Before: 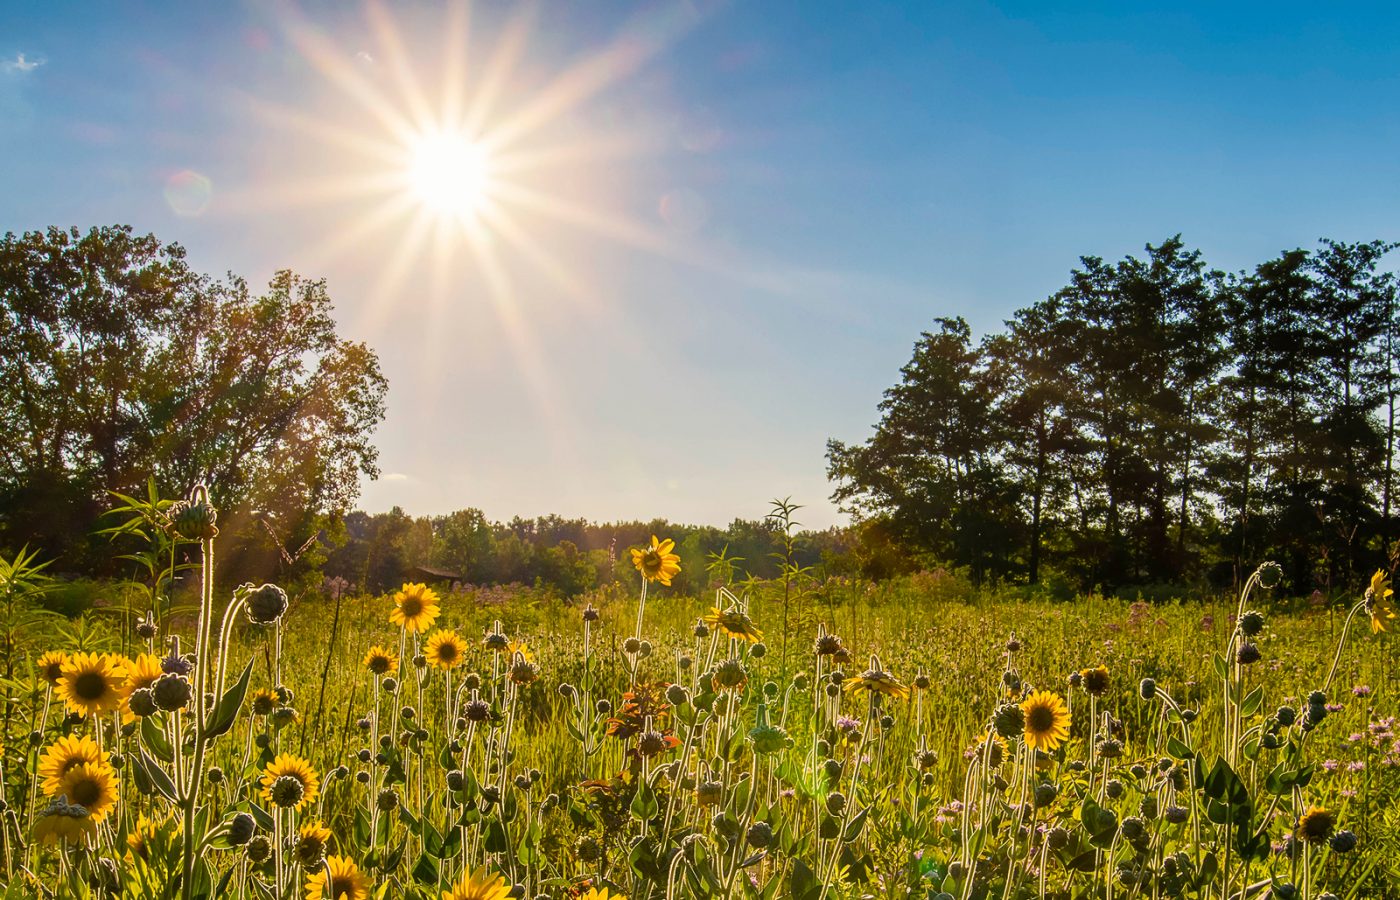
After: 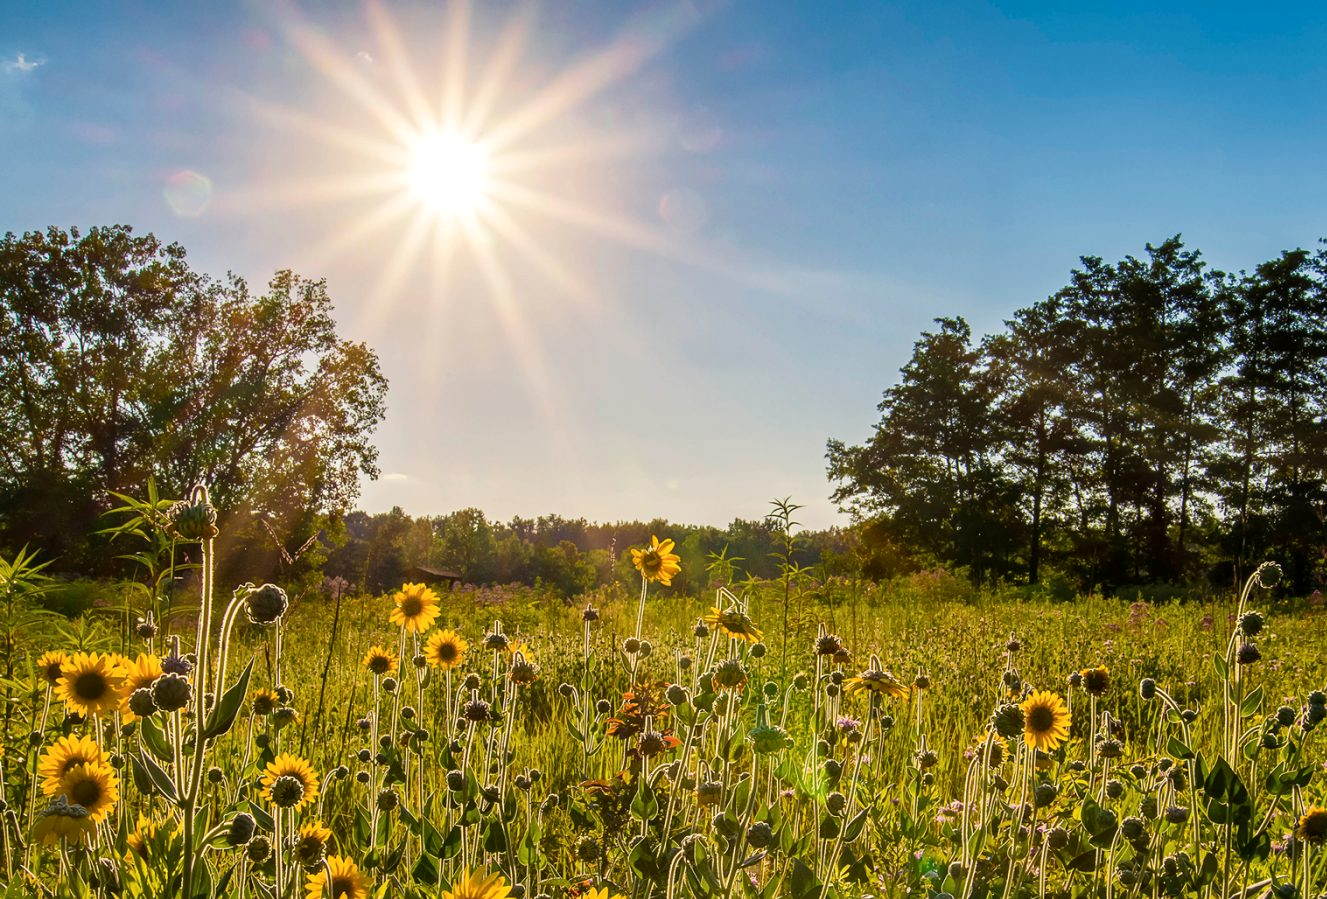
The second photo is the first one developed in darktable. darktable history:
local contrast: mode bilateral grid, contrast 20, coarseness 50, detail 120%, midtone range 0.2
crop and rotate: right 5.167%
